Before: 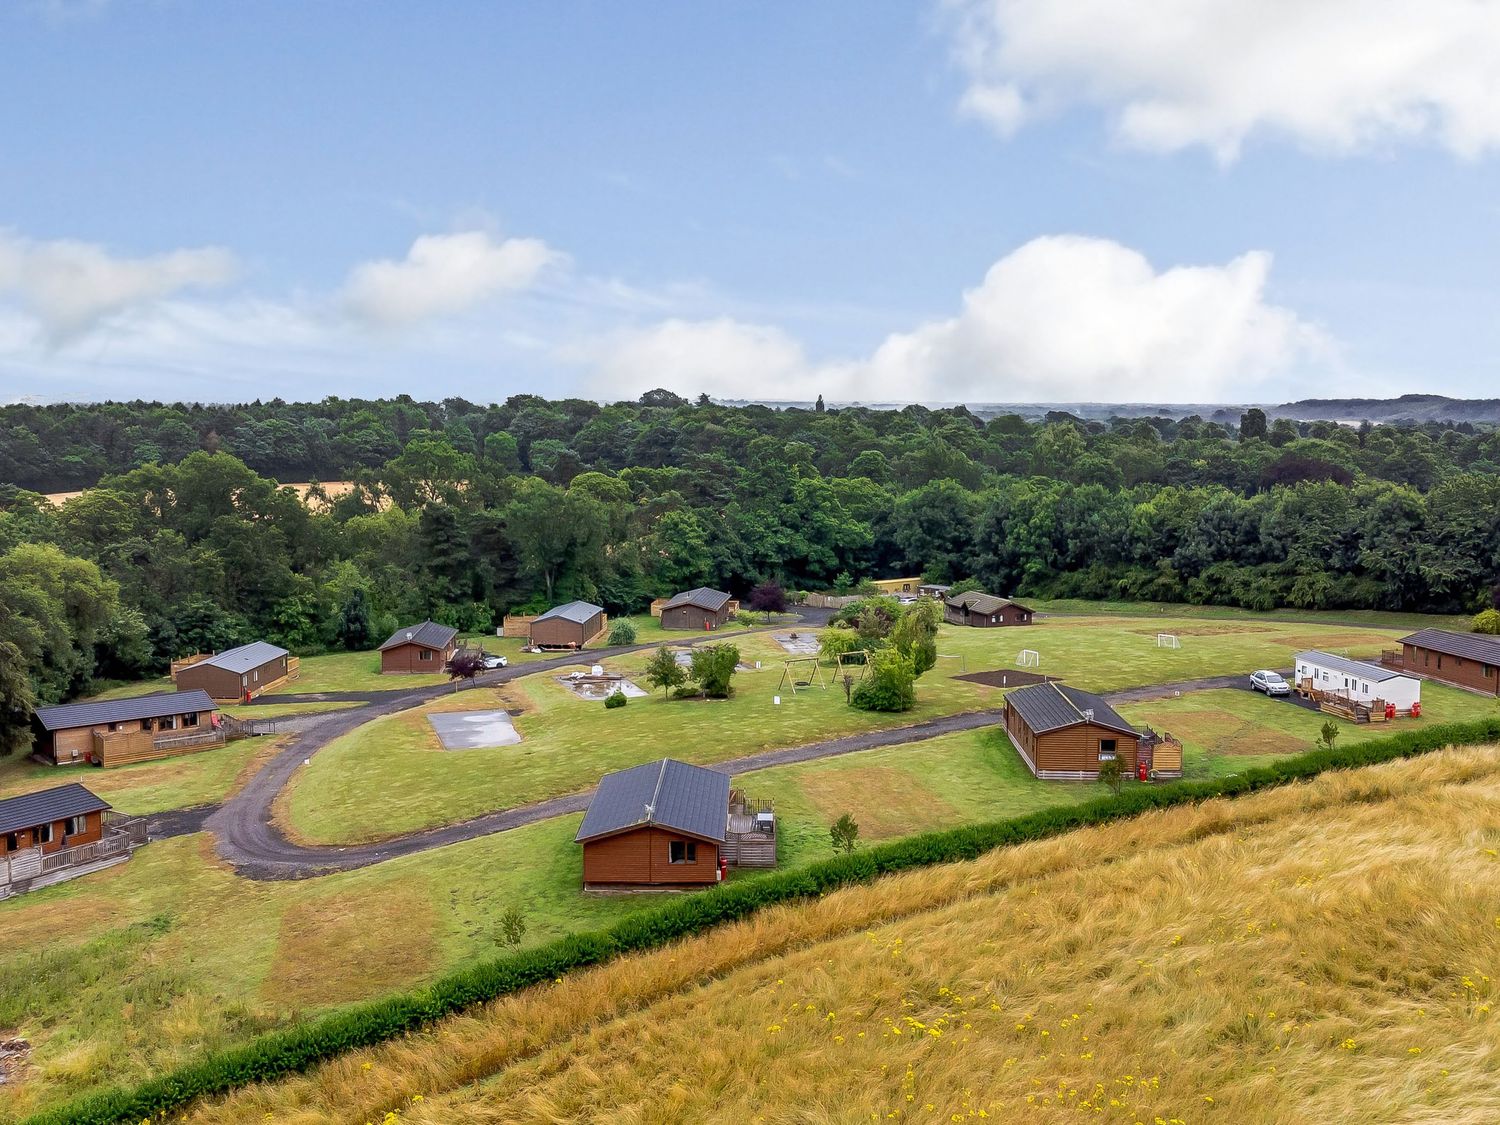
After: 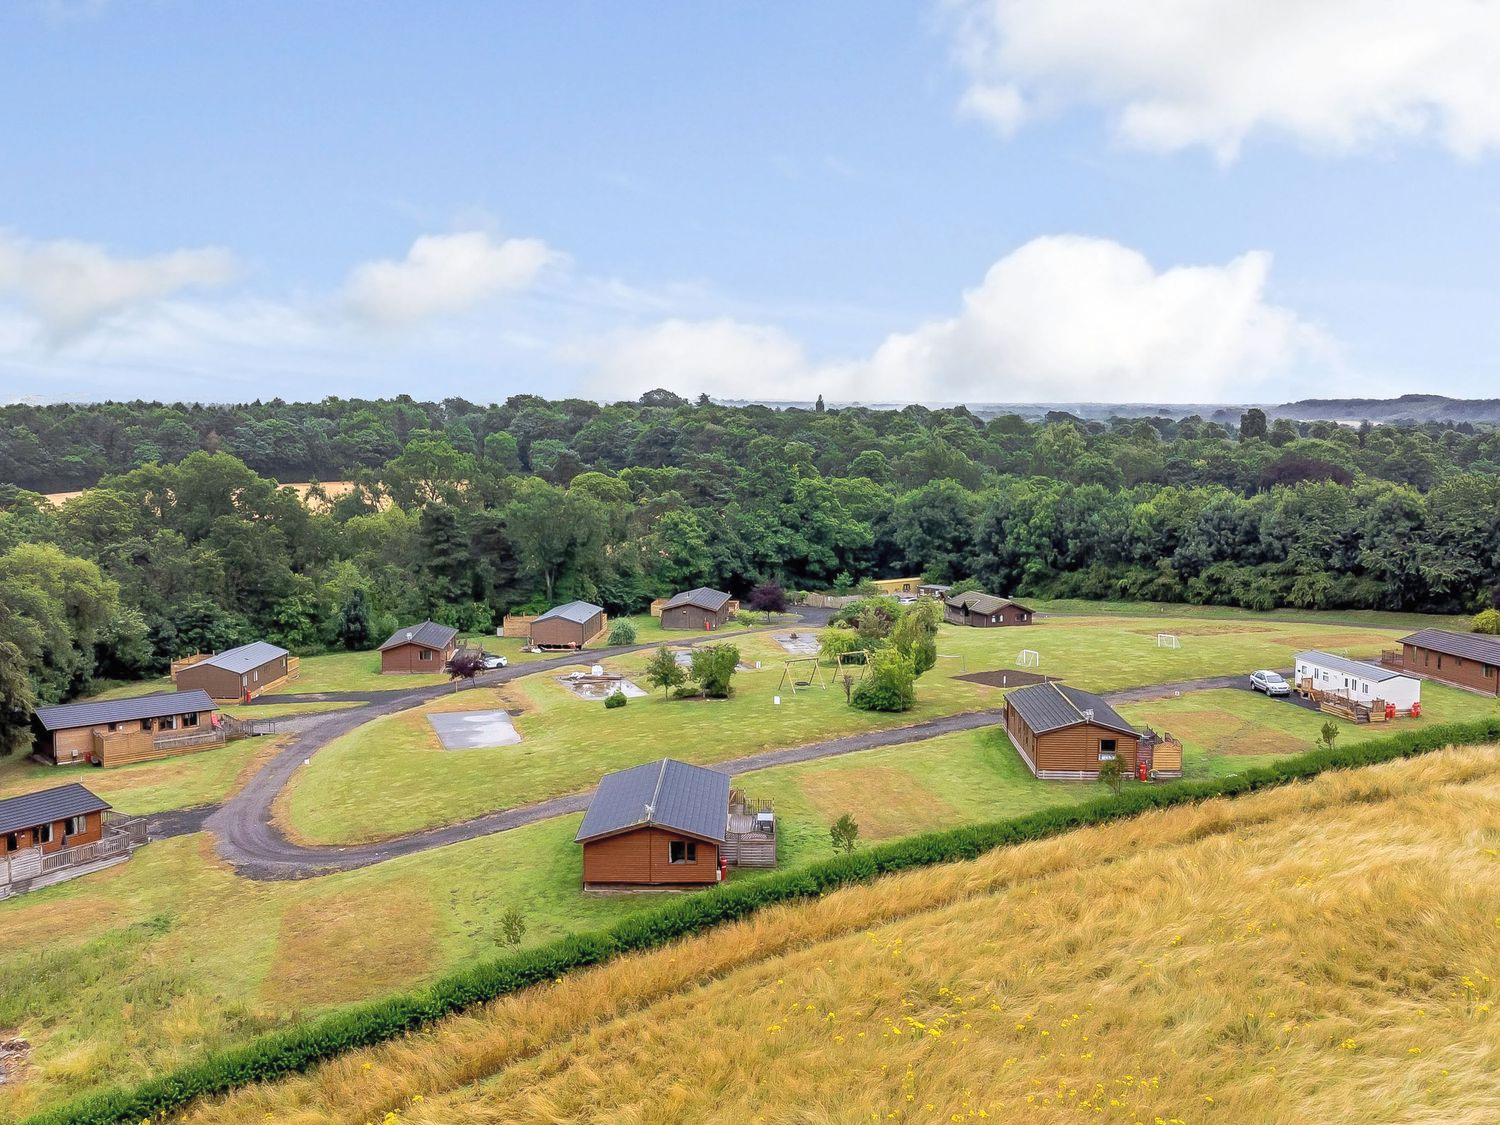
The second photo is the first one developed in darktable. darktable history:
tone equalizer: edges refinement/feathering 500, mask exposure compensation -1.57 EV, preserve details no
contrast brightness saturation: brightness 0.149
